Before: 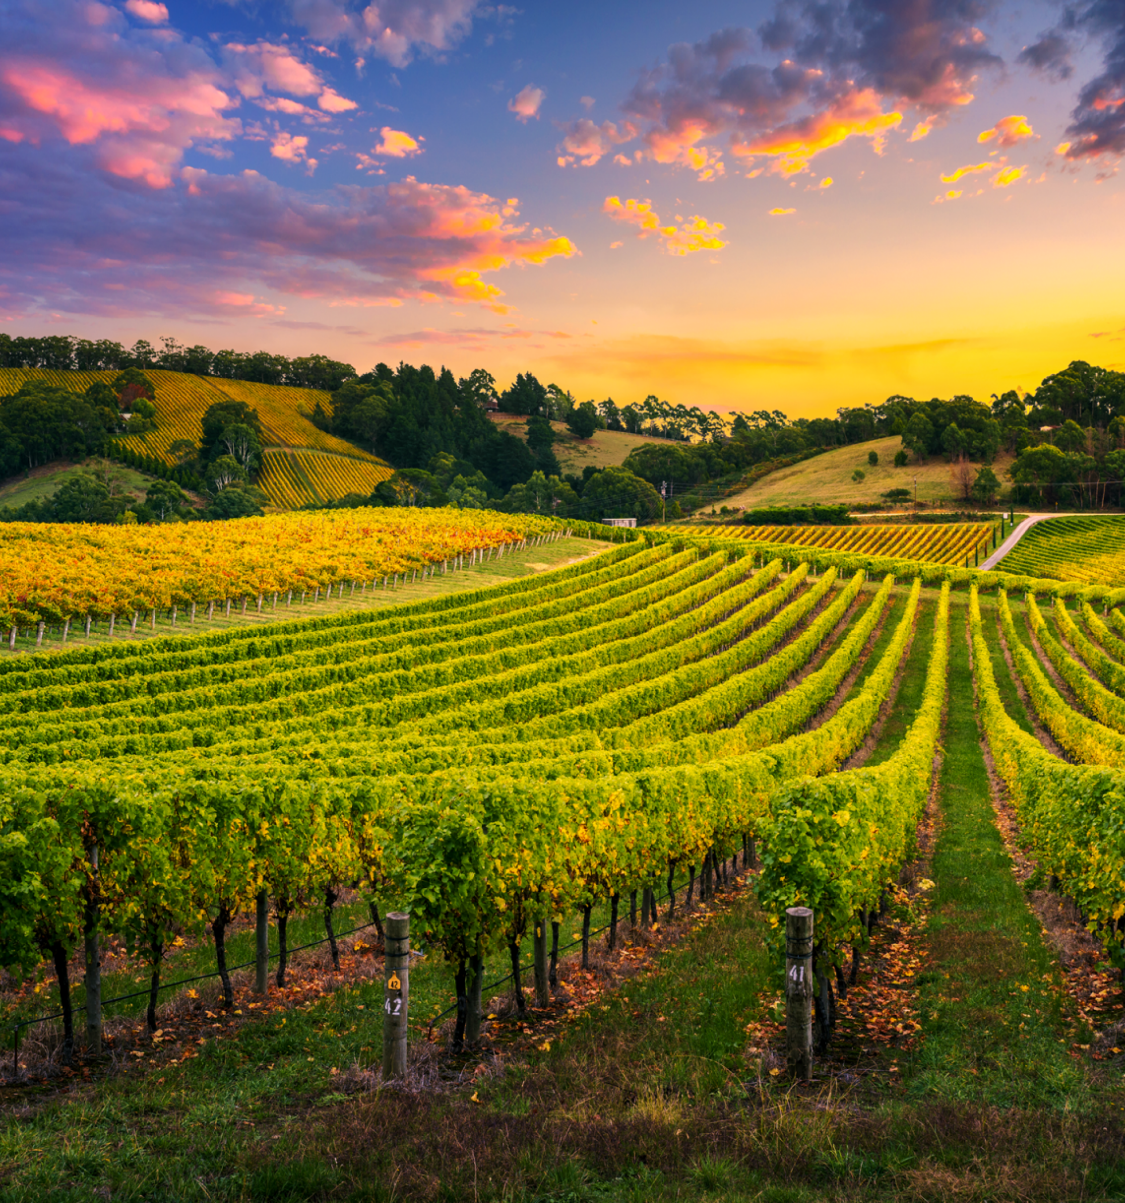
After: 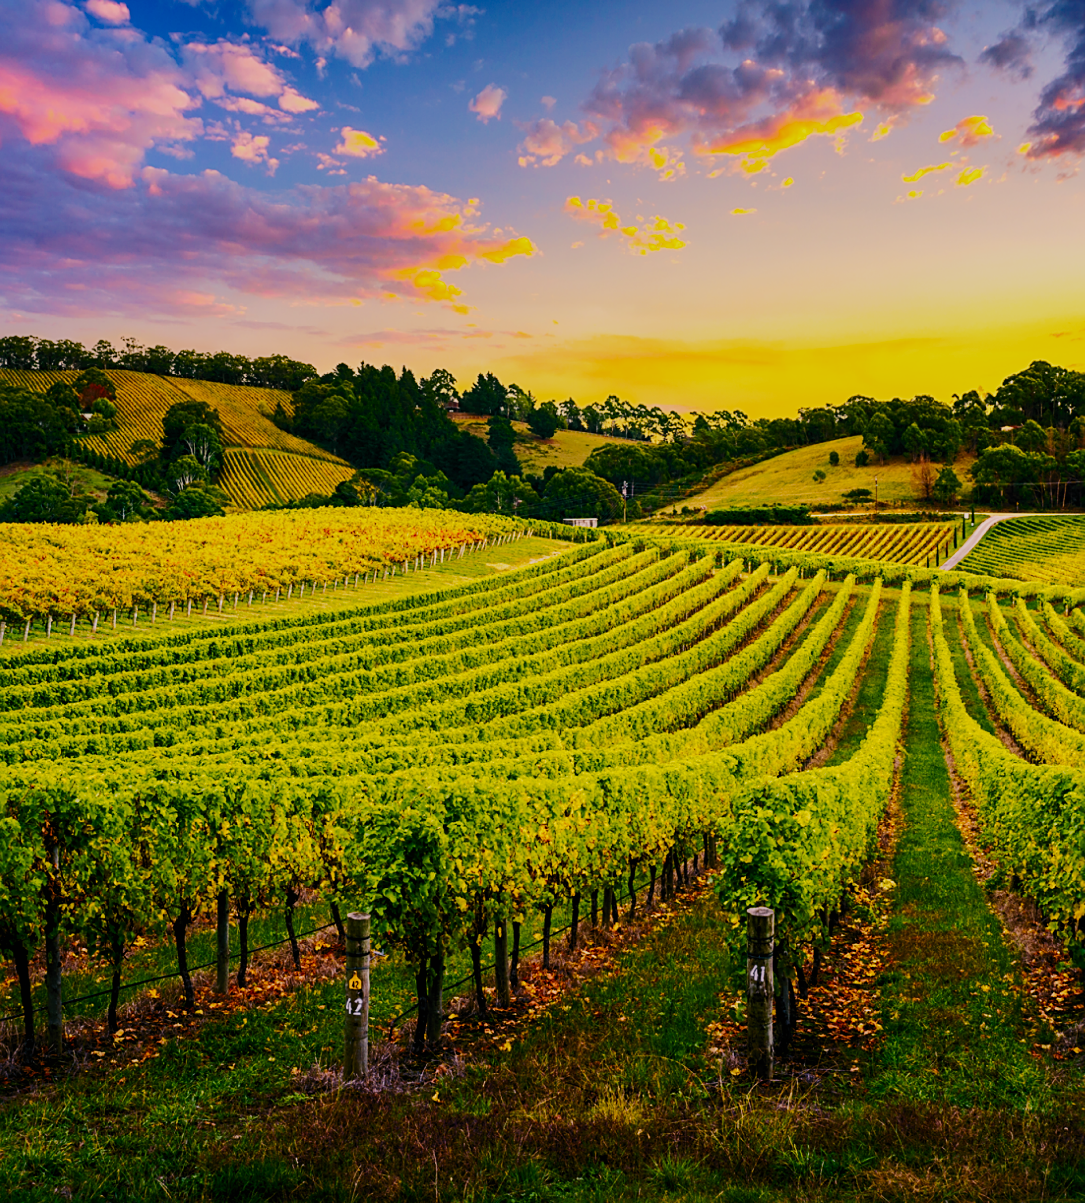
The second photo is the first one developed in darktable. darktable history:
tone curve: curves: ch0 [(0, 0) (0.003, 0.003) (0.011, 0.012) (0.025, 0.024) (0.044, 0.039) (0.069, 0.052) (0.1, 0.072) (0.136, 0.097) (0.177, 0.128) (0.224, 0.168) (0.277, 0.217) (0.335, 0.276) (0.399, 0.345) (0.468, 0.429) (0.543, 0.524) (0.623, 0.628) (0.709, 0.732) (0.801, 0.829) (0.898, 0.919) (1, 1)], color space Lab, independent channels, preserve colors none
sharpen: on, module defaults
color balance rgb: highlights gain › luminance 0.932%, highlights gain › chroma 0.386%, highlights gain › hue 43.78°, perceptual saturation grading › global saturation 14.685%, perceptual brilliance grading › mid-tones 9.254%, perceptual brilliance grading › shadows 15.494%, global vibrance 25.289%
filmic rgb: black relative exposure -7.65 EV, white relative exposure 4.56 EV, threshold 5.95 EV, hardness 3.61, contrast 0.992, add noise in highlights 0.001, preserve chrominance no, color science v3 (2019), use custom middle-gray values true, contrast in highlights soft, enable highlight reconstruction true
crop and rotate: left 3.495%
